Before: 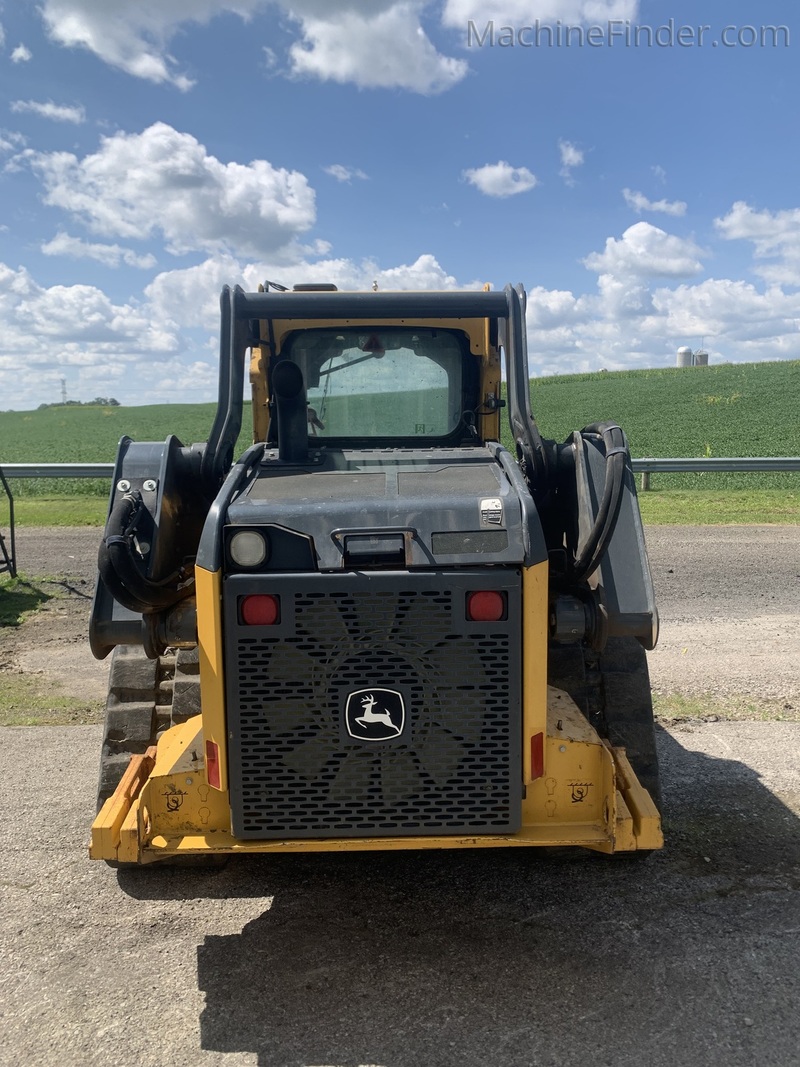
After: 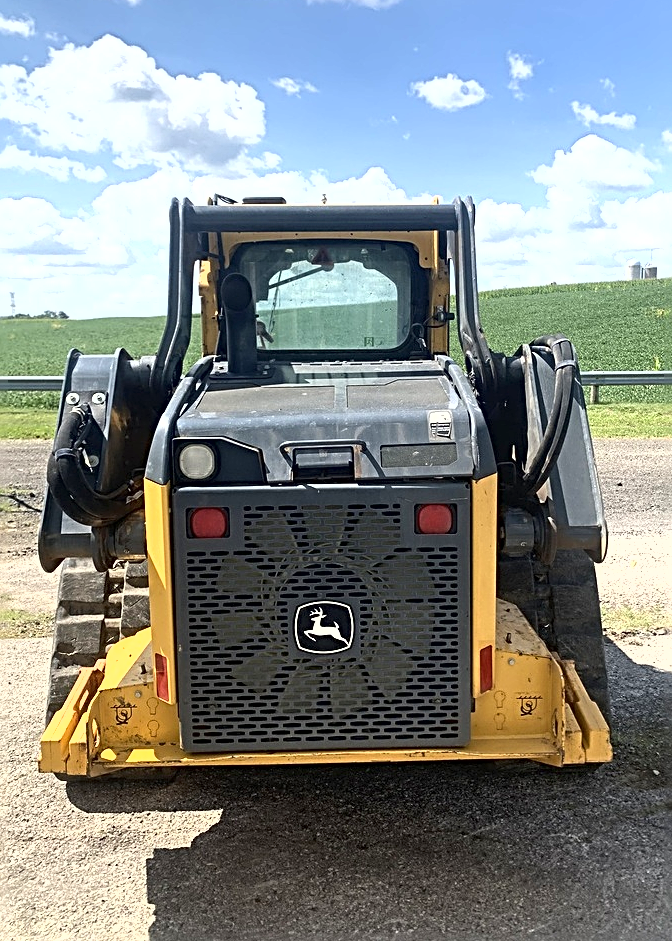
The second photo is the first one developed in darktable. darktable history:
sharpen: radius 3.025, amount 0.757
exposure: black level correction 0, exposure 1.015 EV, compensate exposure bias true, compensate highlight preservation false
crop: left 6.446%, top 8.188%, right 9.538%, bottom 3.548%
shadows and highlights: radius 125.46, shadows 30.51, highlights -30.51, low approximation 0.01, soften with gaussian
